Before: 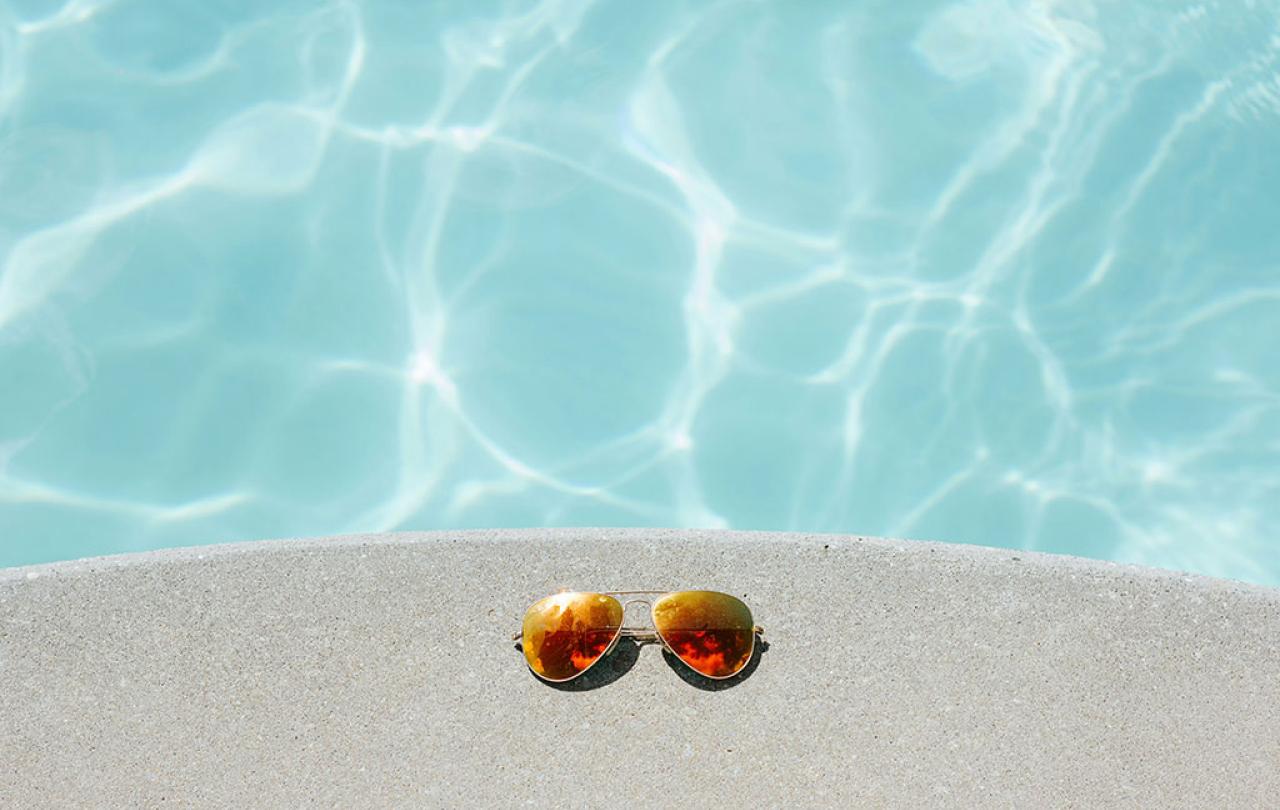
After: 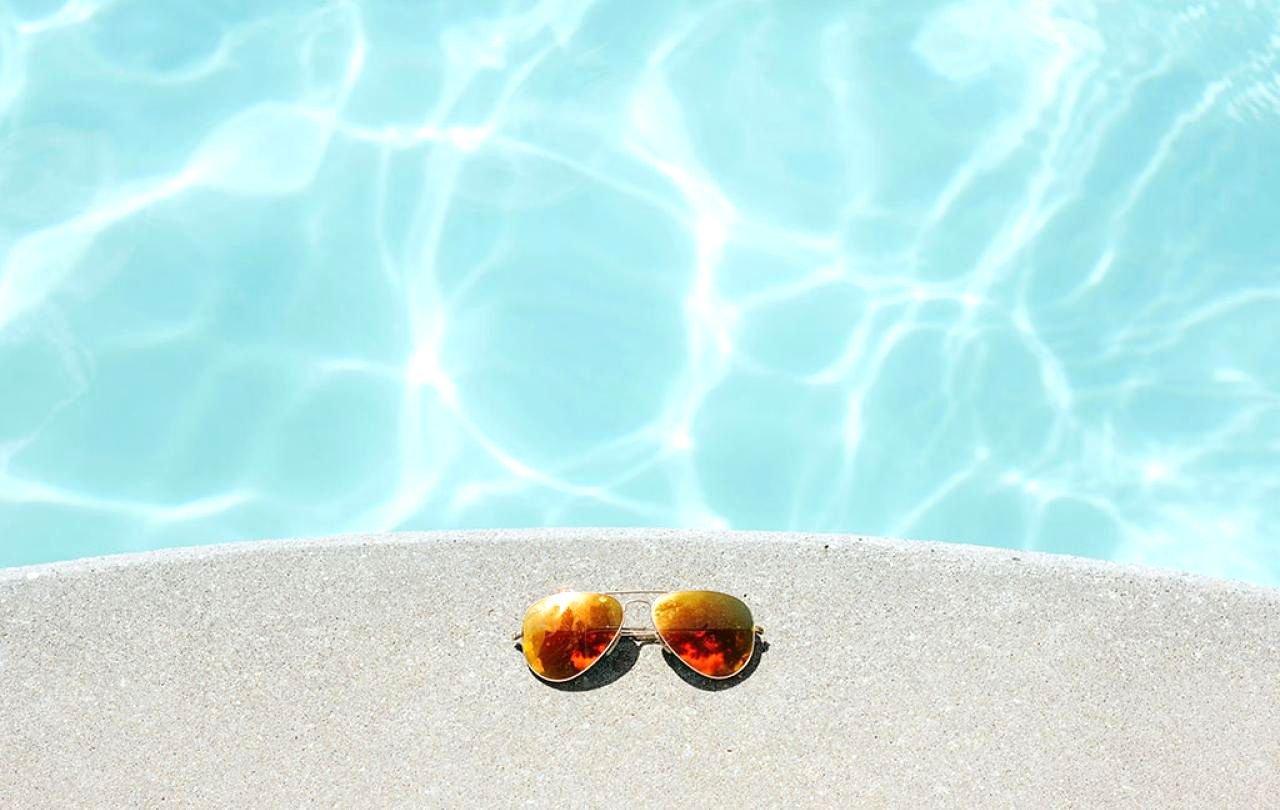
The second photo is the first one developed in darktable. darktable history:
tone equalizer: -8 EV -0.422 EV, -7 EV -0.376 EV, -6 EV -0.37 EV, -5 EV -0.249 EV, -3 EV 0.232 EV, -2 EV 0.343 EV, -1 EV 0.385 EV, +0 EV 0.403 EV
